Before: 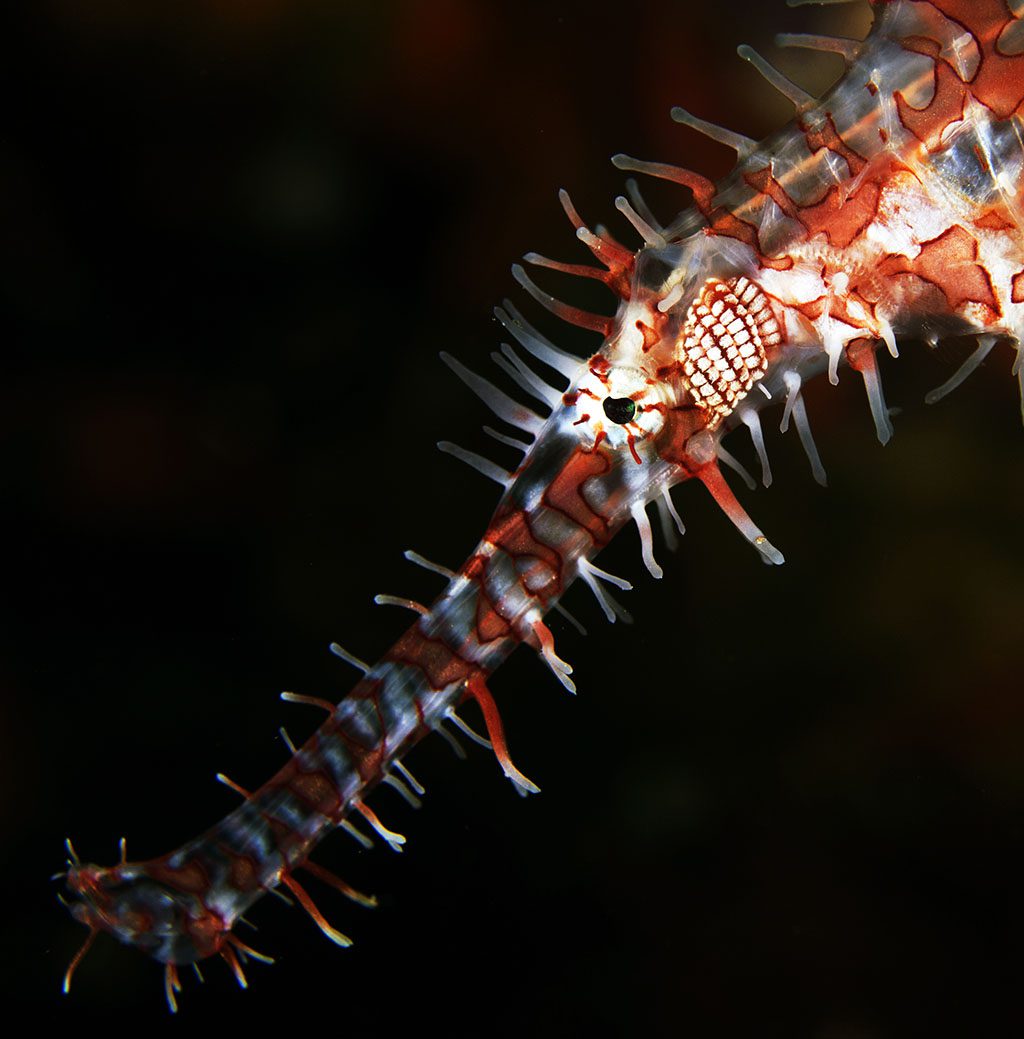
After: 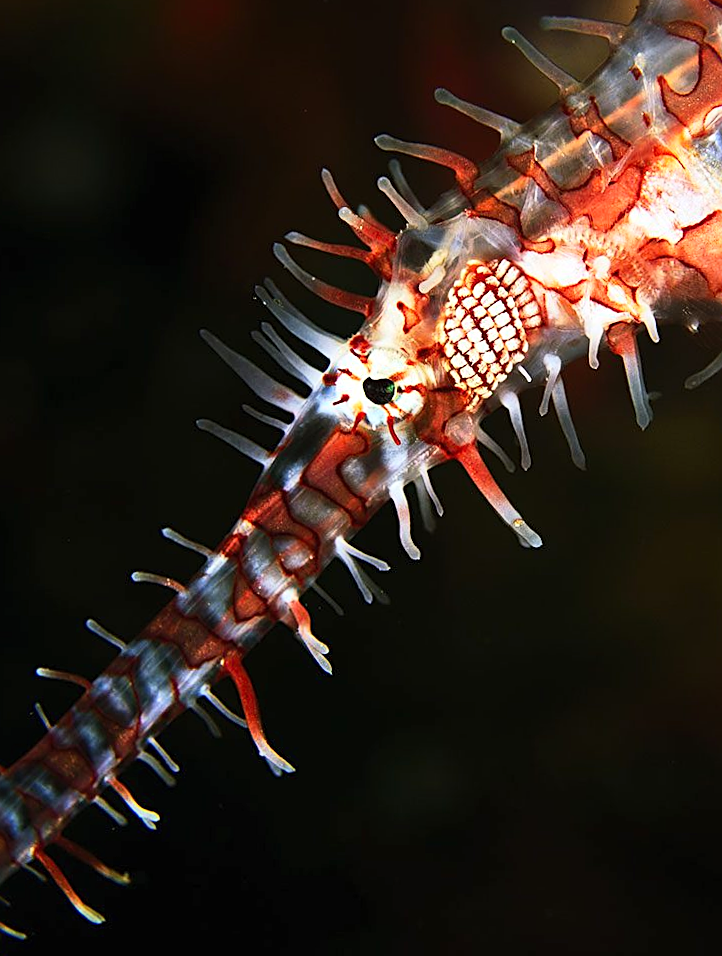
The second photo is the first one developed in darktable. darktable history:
contrast brightness saturation: contrast 0.2, brightness 0.16, saturation 0.22
exposure: compensate highlight preservation false
rotate and perspective: rotation 0.8°, automatic cropping off
crop and rotate: left 24.034%, top 2.838%, right 6.406%, bottom 6.299%
sharpen: on, module defaults
